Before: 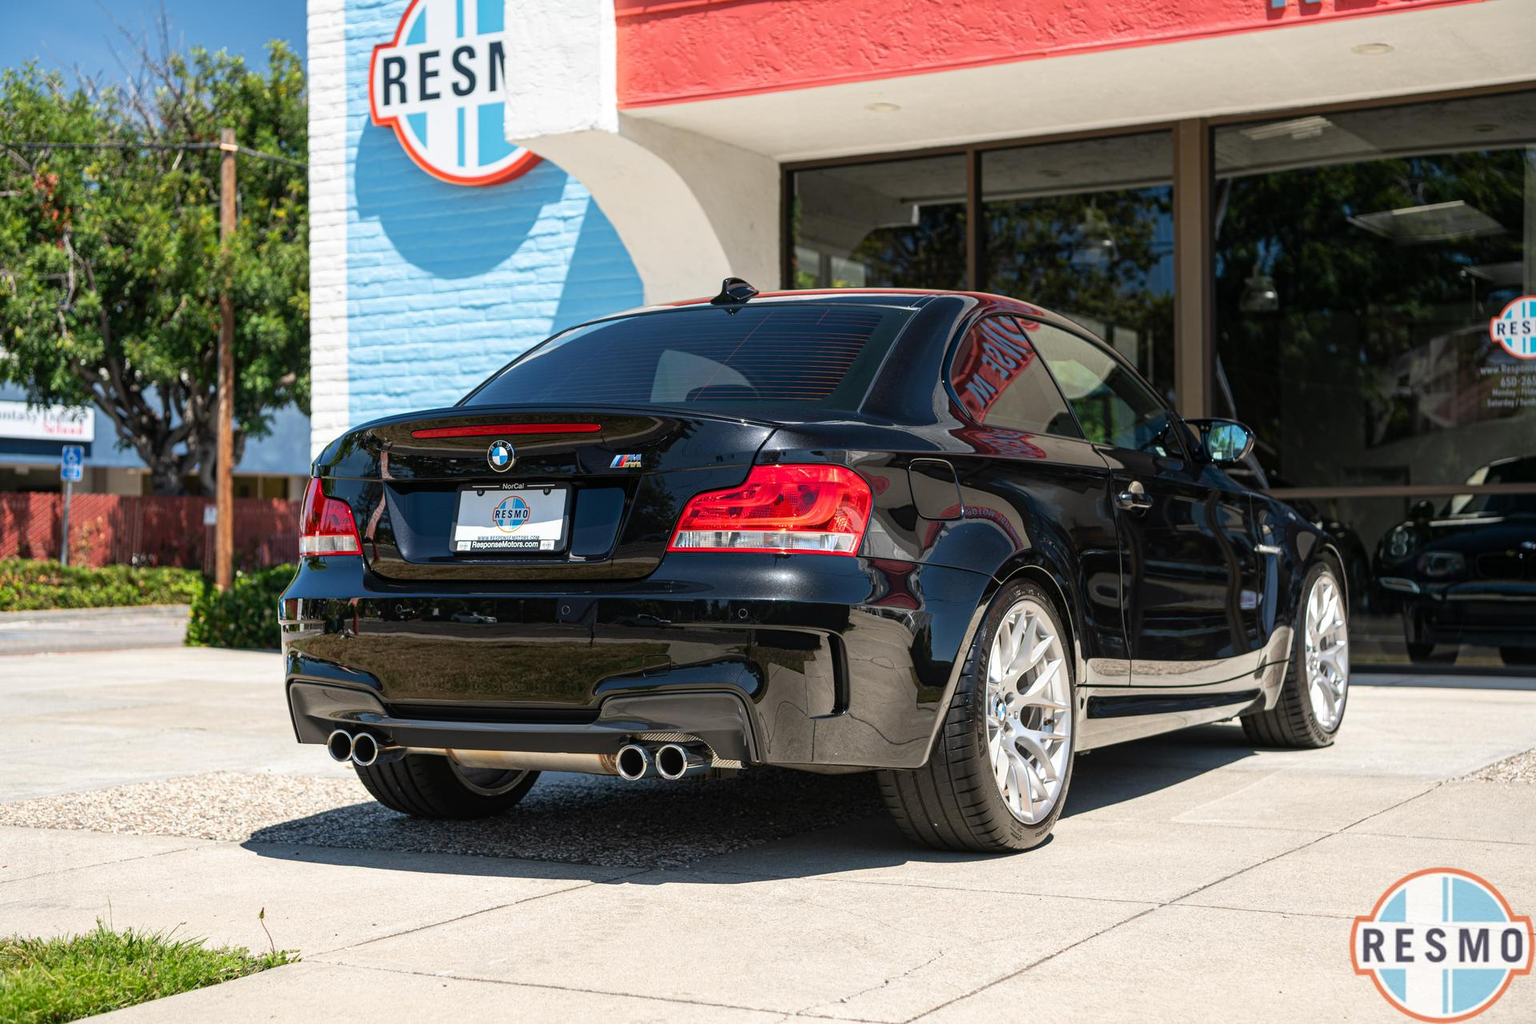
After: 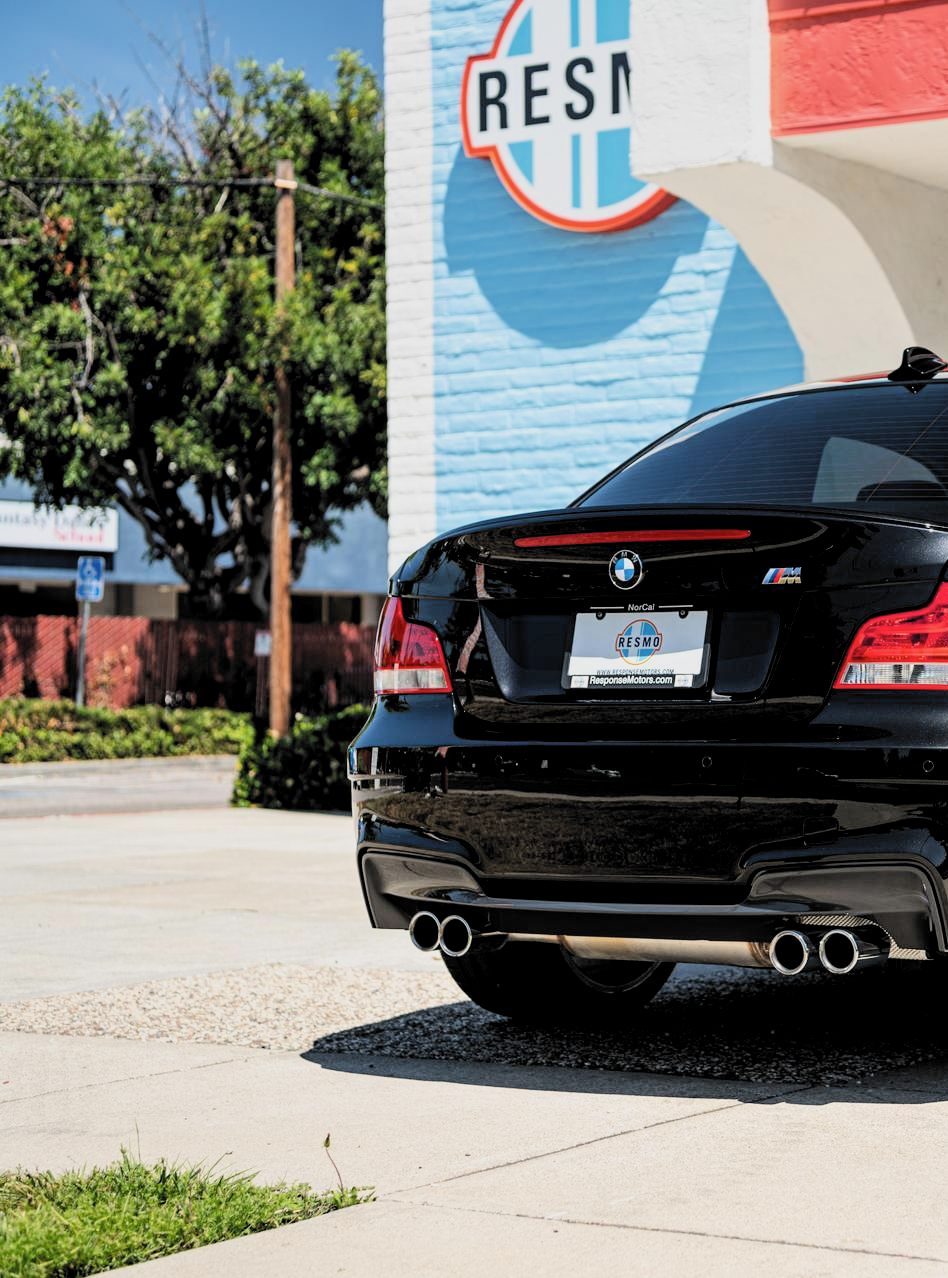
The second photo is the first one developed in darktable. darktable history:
filmic rgb: black relative exposure -5.06 EV, white relative exposure 3.97 EV, hardness 2.91, contrast 1.299, highlights saturation mix -29.07%, color science v6 (2022)
crop and rotate: left 0.038%, top 0%, right 50.554%
contrast brightness saturation: contrast 0.008, saturation -0.048
local contrast: highlights 106%, shadows 99%, detail 120%, midtone range 0.2
